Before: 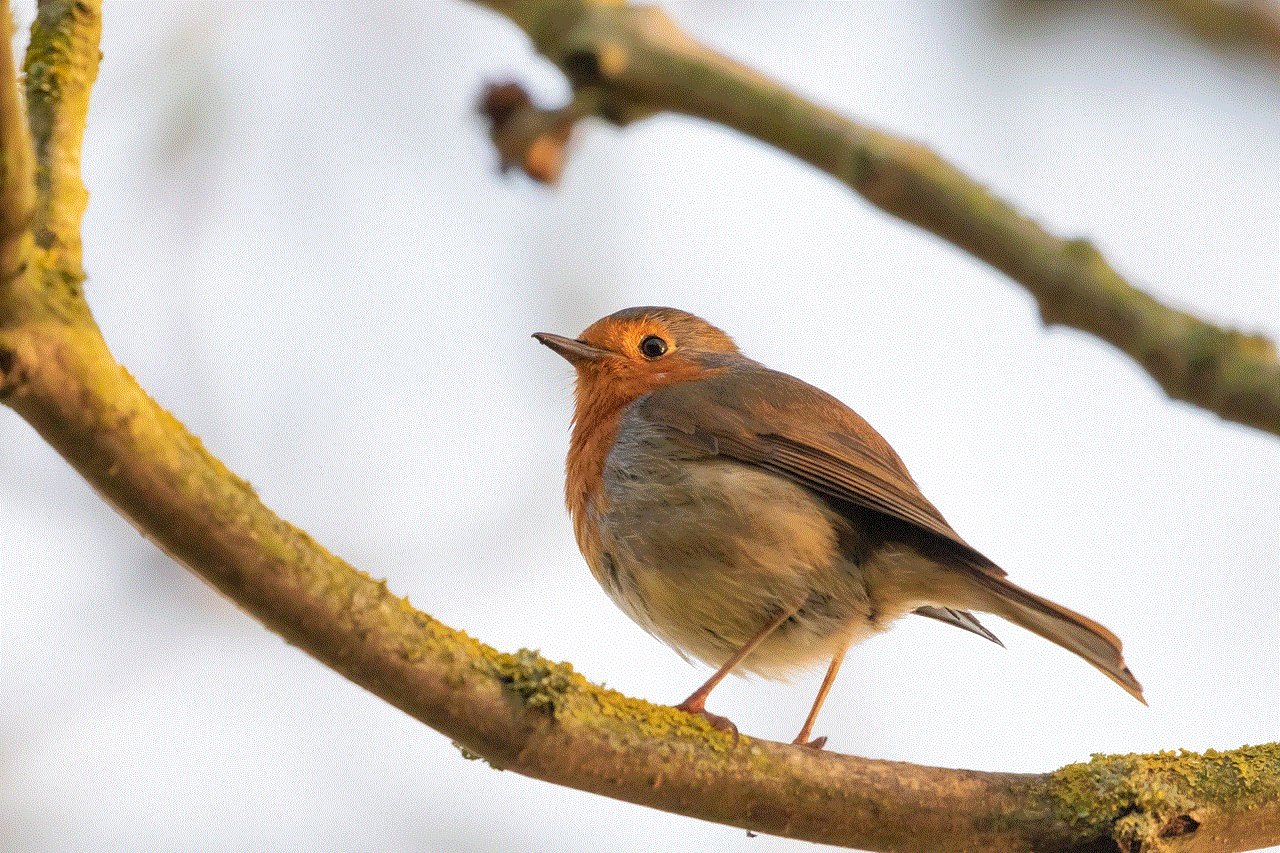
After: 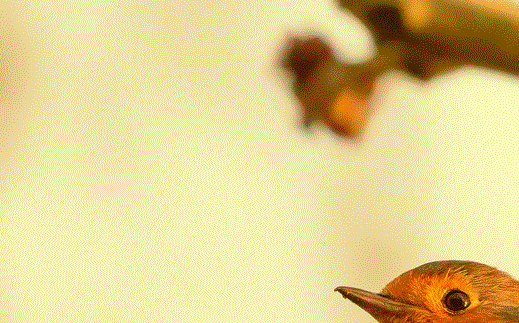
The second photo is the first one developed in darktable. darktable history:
white balance: red 1.138, green 0.996, blue 0.812
color correction: highlights a* -5.3, highlights b* 9.8, shadows a* 9.8, shadows b* 24.26
crop: left 15.452%, top 5.459%, right 43.956%, bottom 56.62%
